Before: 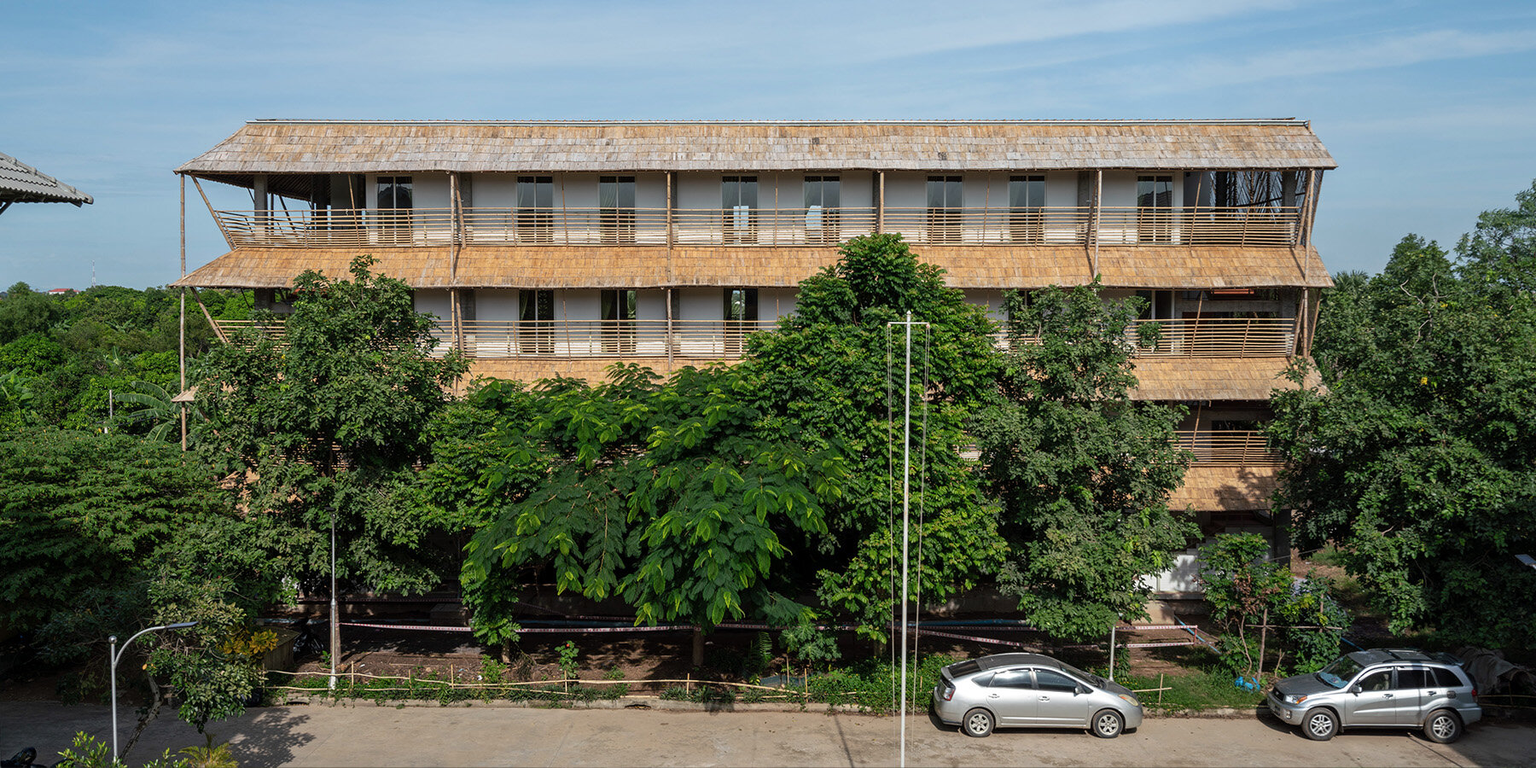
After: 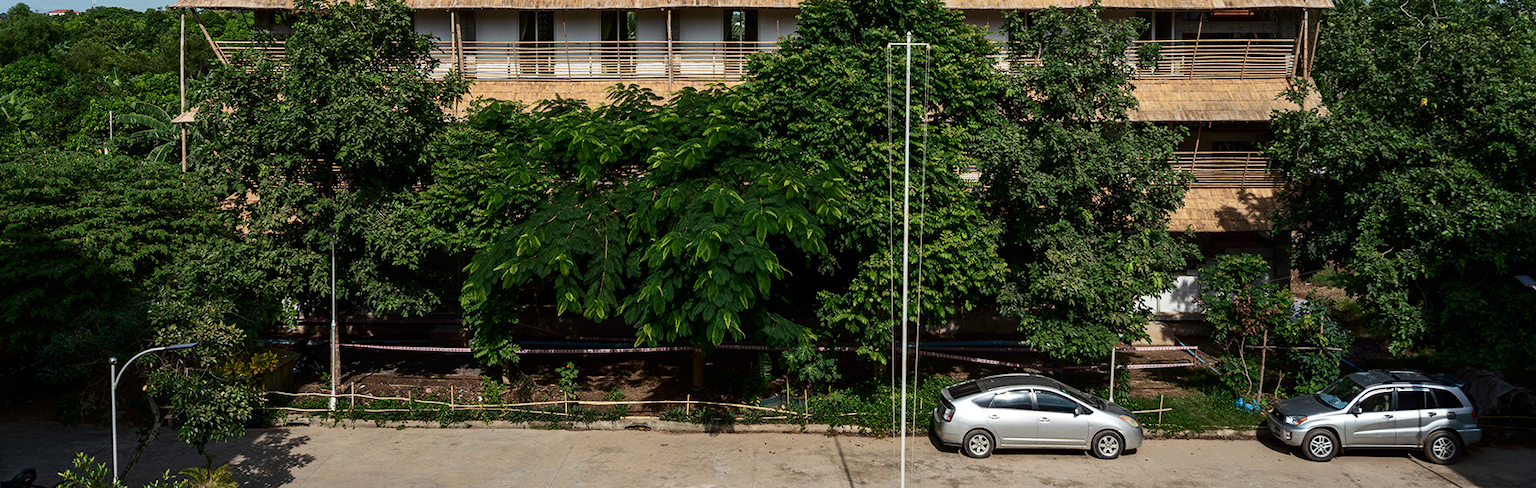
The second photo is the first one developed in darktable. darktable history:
contrast brightness saturation: contrast 0.28
color zones: curves: ch0 [(0, 0.613) (0.01, 0.613) (0.245, 0.448) (0.498, 0.529) (0.642, 0.665) (0.879, 0.777) (0.99, 0.613)]; ch1 [(0, 0) (0.143, 0) (0.286, 0) (0.429, 0) (0.571, 0) (0.714, 0) (0.857, 0)], mix -93.41%
rgb curve: curves: ch0 [(0, 0) (0.175, 0.154) (0.785, 0.663) (1, 1)]
velvia: on, module defaults
crop and rotate: top 36.435%
white balance: emerald 1
